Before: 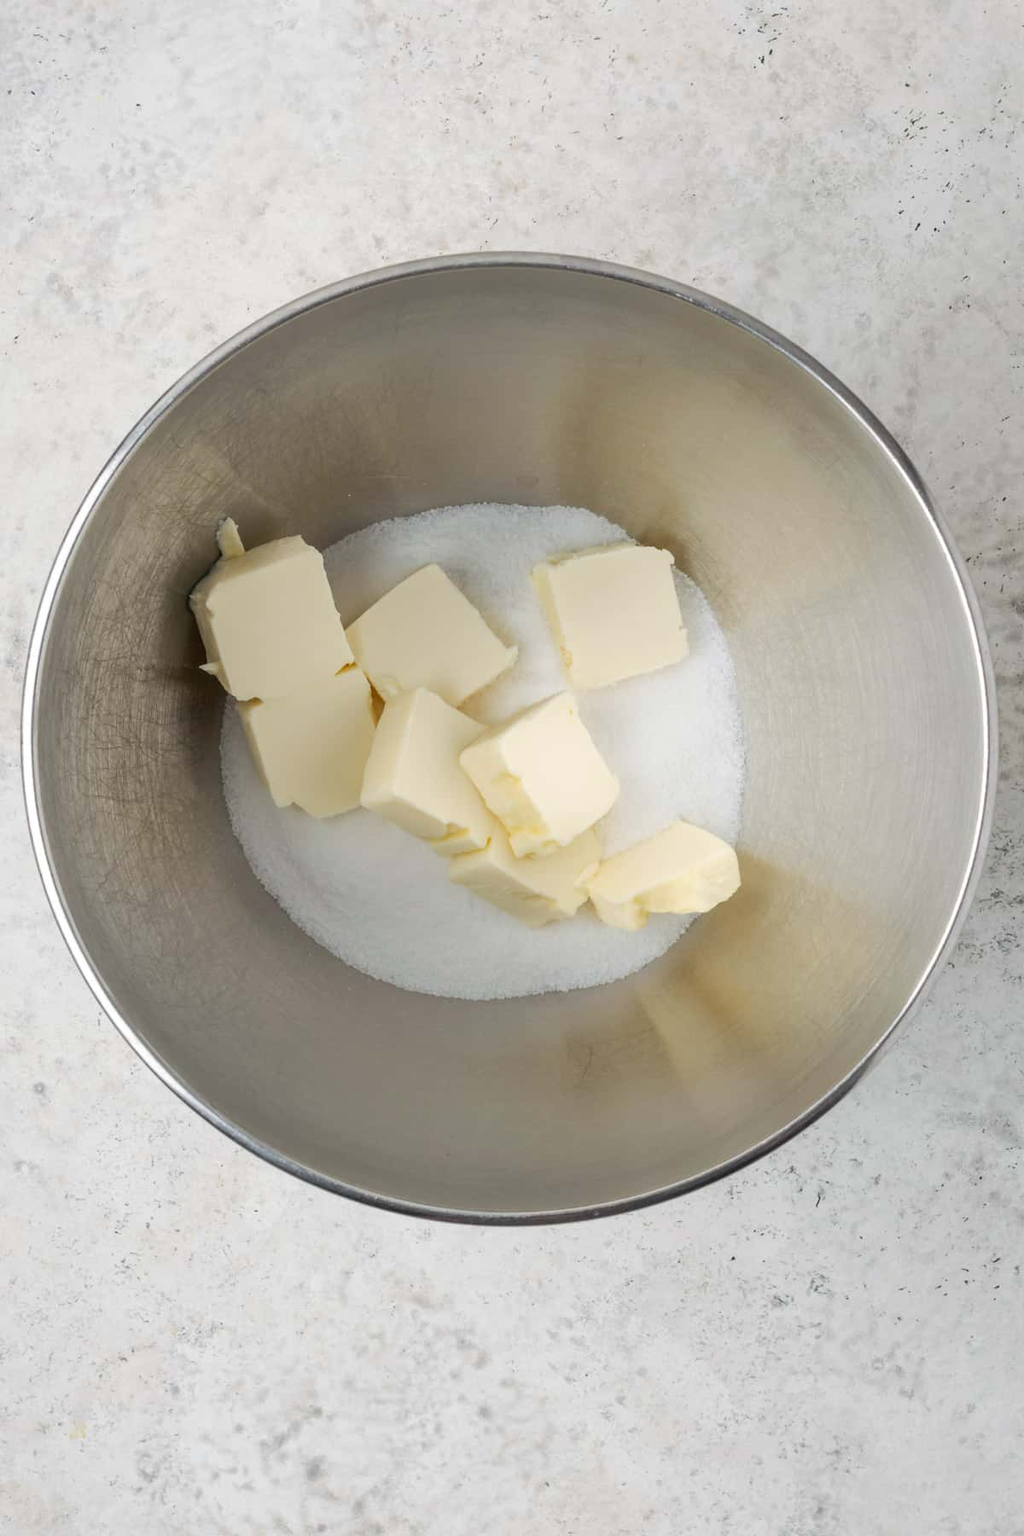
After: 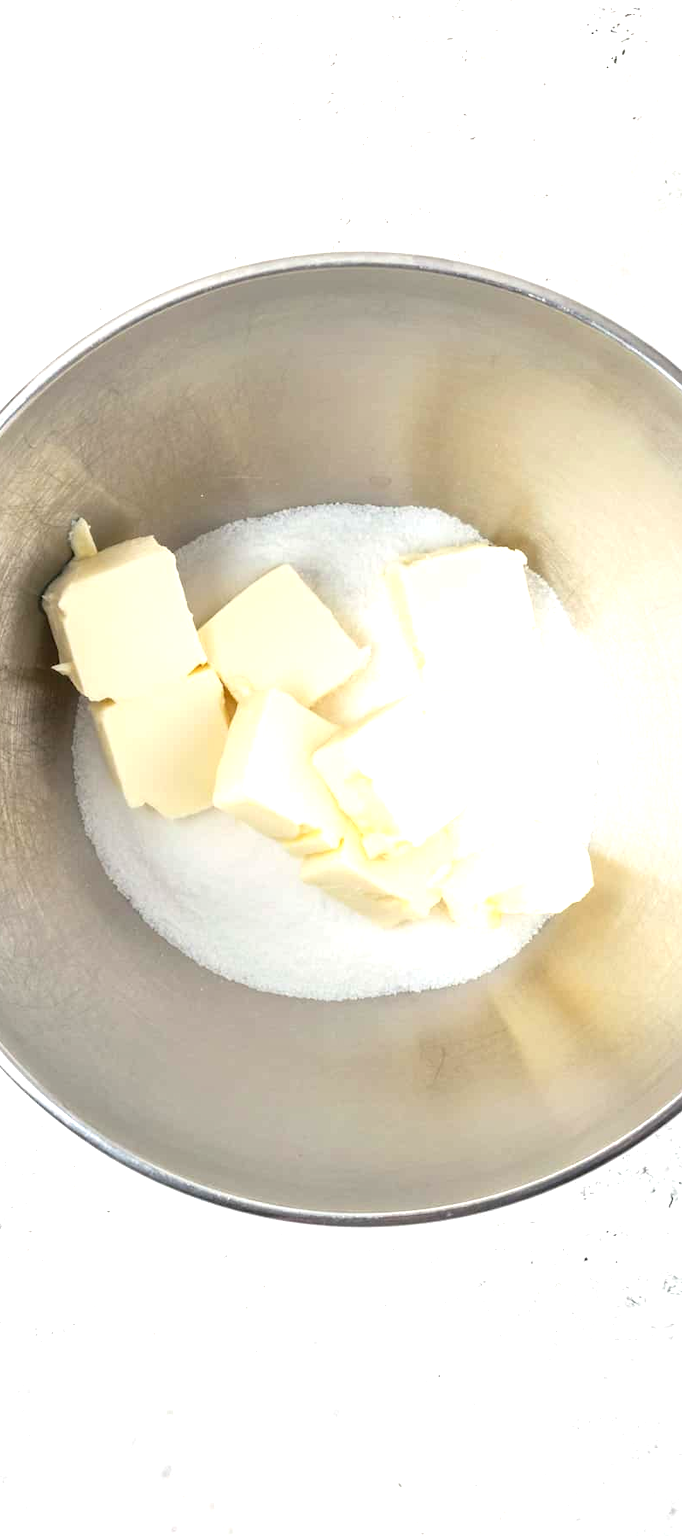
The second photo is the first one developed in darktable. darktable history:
exposure: black level correction 0, exposure 1.1 EV, compensate exposure bias true, compensate highlight preservation false
crop and rotate: left 14.436%, right 18.898%
